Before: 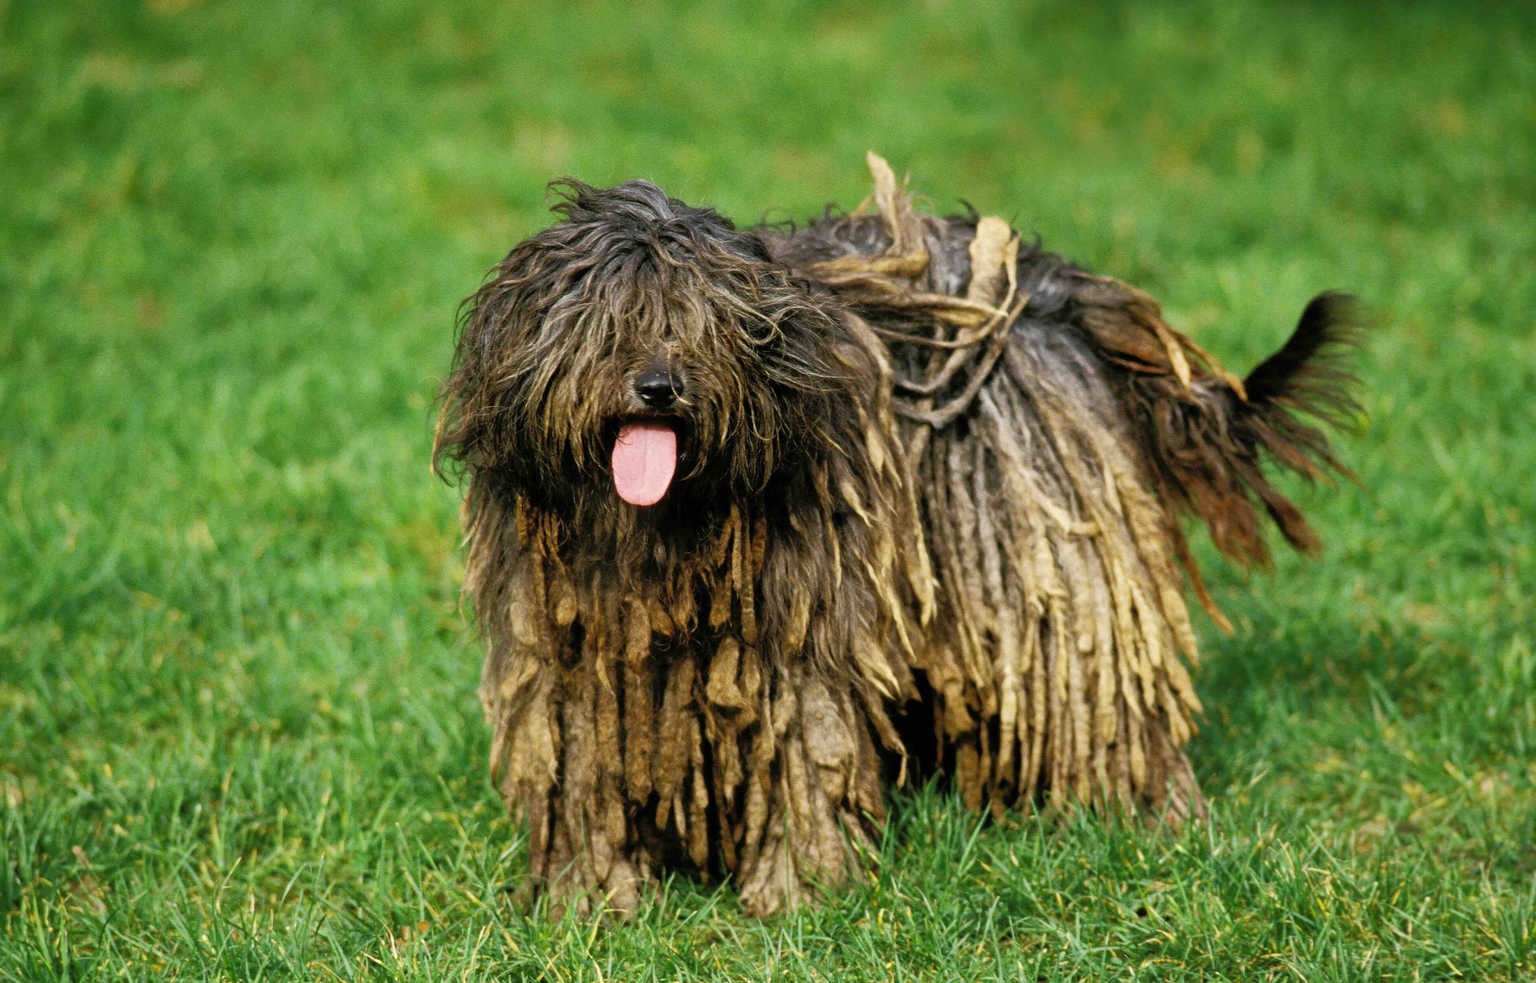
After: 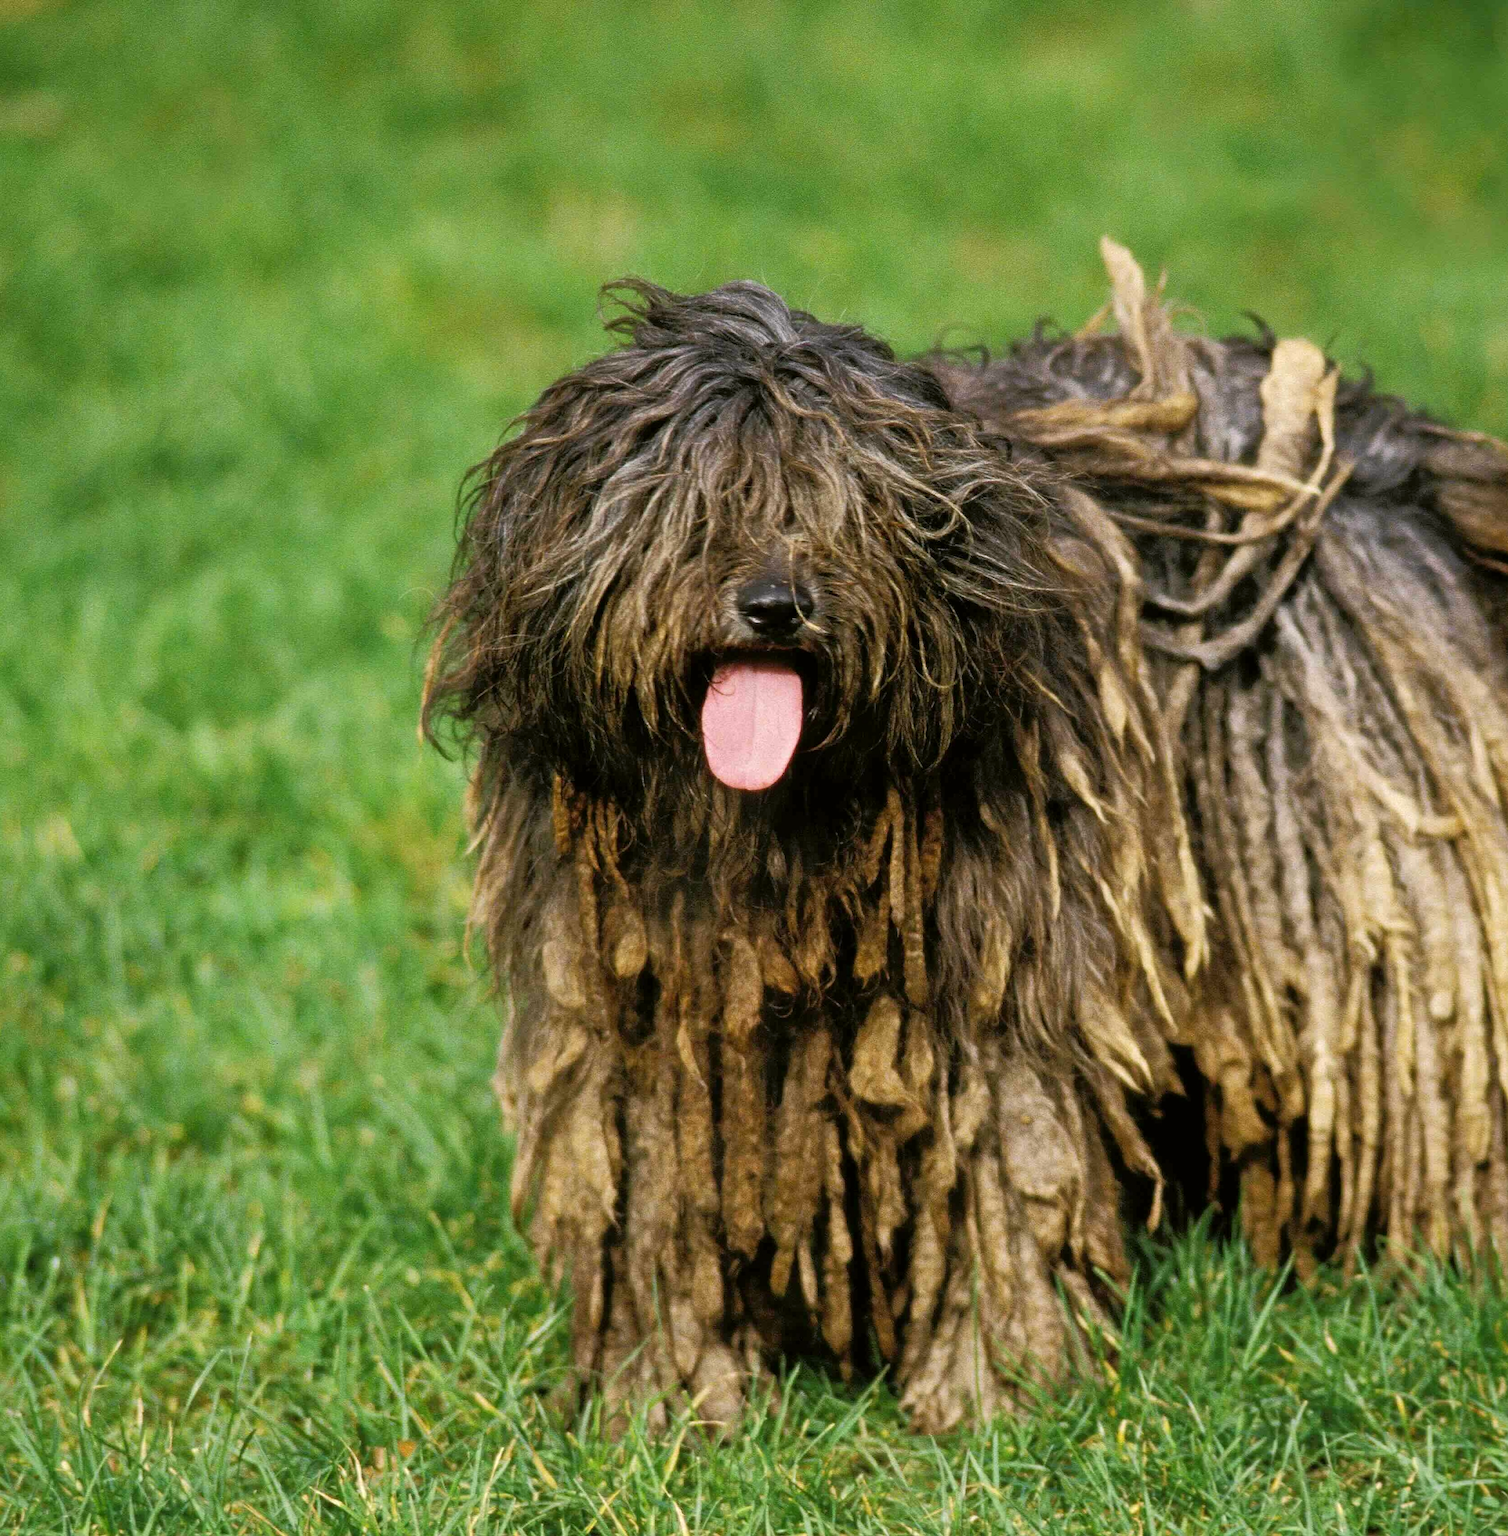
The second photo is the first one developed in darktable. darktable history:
crop: left 10.638%, right 26.472%
color correction: highlights a* 3.01, highlights b* -1.24, shadows a* -0.108, shadows b* 2.07, saturation 0.981
